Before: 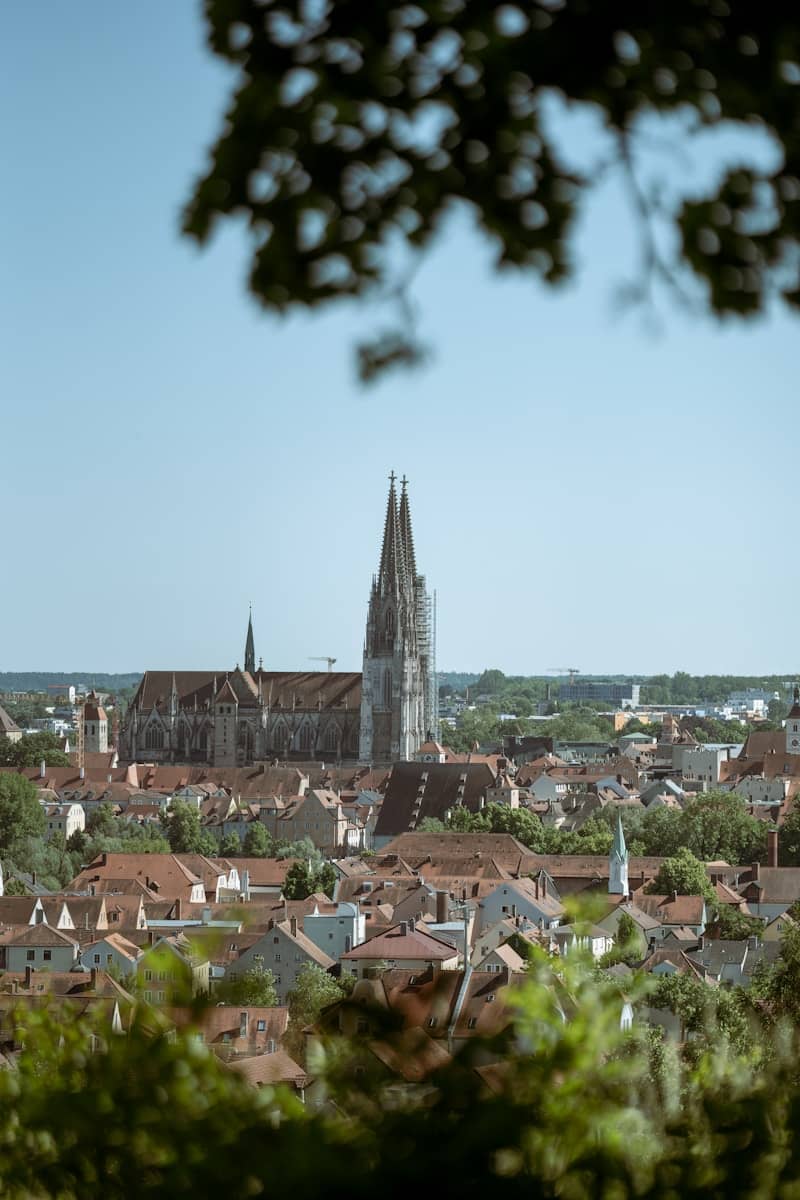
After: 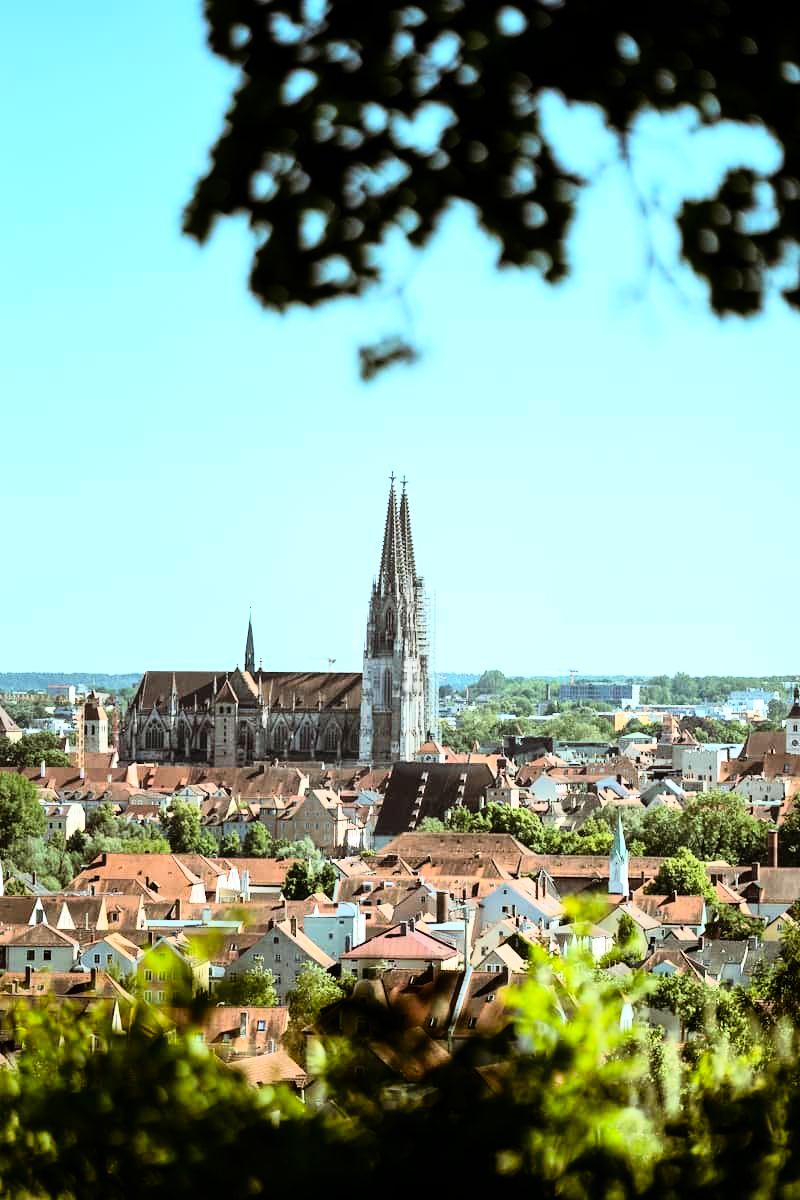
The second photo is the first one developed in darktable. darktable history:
color balance rgb: linear chroma grading › global chroma 13.3%, global vibrance 41.49%
rgb curve: curves: ch0 [(0, 0) (0.21, 0.15) (0.24, 0.21) (0.5, 0.75) (0.75, 0.96) (0.89, 0.99) (1, 1)]; ch1 [(0, 0.02) (0.21, 0.13) (0.25, 0.2) (0.5, 0.67) (0.75, 0.9) (0.89, 0.97) (1, 1)]; ch2 [(0, 0.02) (0.21, 0.13) (0.25, 0.2) (0.5, 0.67) (0.75, 0.9) (0.89, 0.97) (1, 1)], compensate middle gray true
